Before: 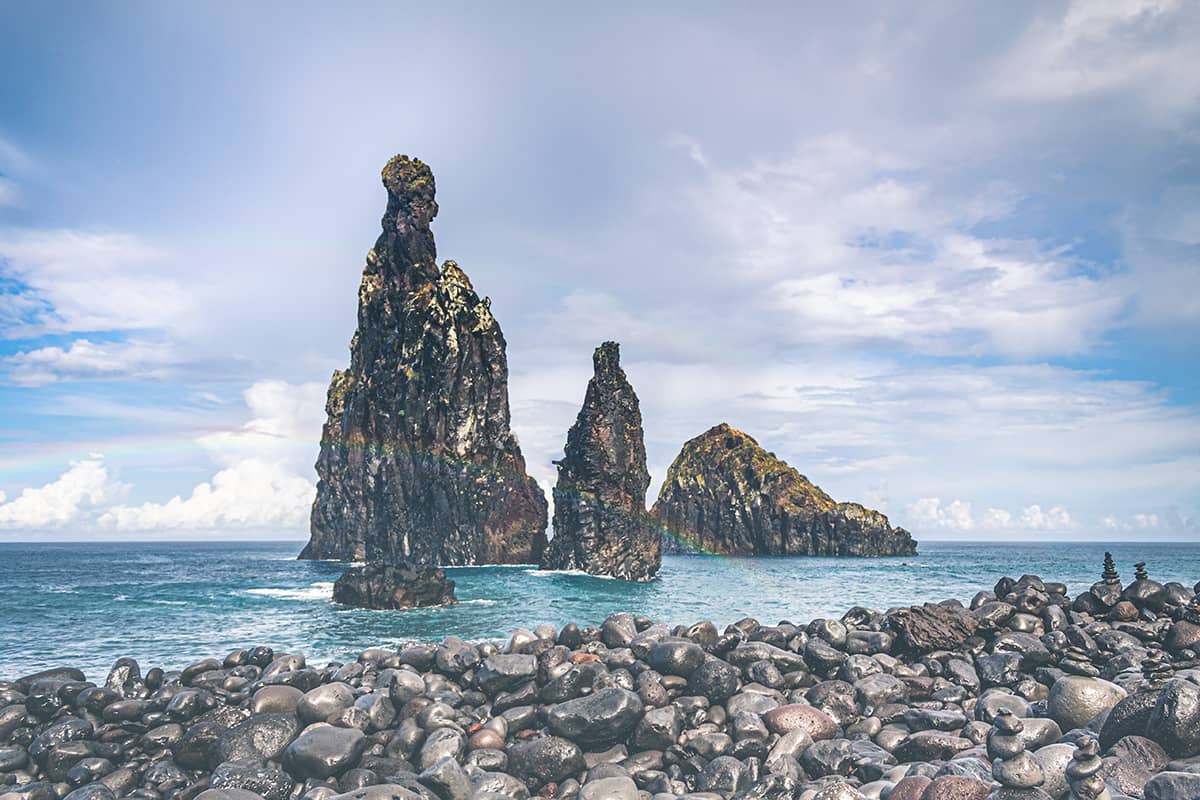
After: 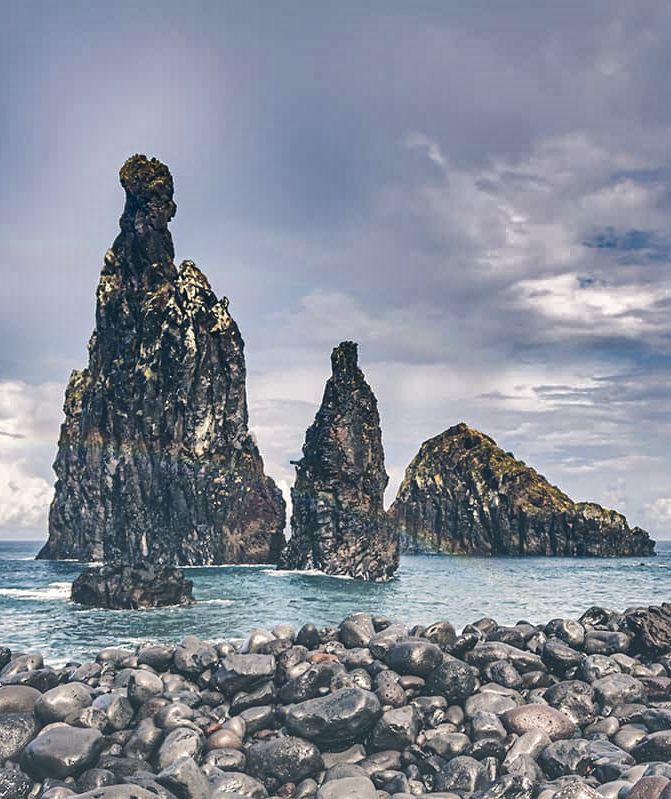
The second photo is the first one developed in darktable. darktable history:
shadows and highlights: shadows 24.61, highlights -77.5, soften with gaussian
color zones: curves: ch0 [(0, 0.485) (0.178, 0.476) (0.261, 0.623) (0.411, 0.403) (0.708, 0.603) (0.934, 0.412)]; ch1 [(0.003, 0.485) (0.149, 0.496) (0.229, 0.584) (0.326, 0.551) (0.484, 0.262) (0.757, 0.643)]
local contrast: mode bilateral grid, contrast 19, coarseness 49, detail 150%, midtone range 0.2
crop: left 21.885%, right 22.152%, bottom 0.005%
color correction: highlights a* 2.76, highlights b* 4.99, shadows a* -2.47, shadows b* -4.91, saturation 0.783
levels: black 0.059%, white 99.93%
tone curve: curves: ch0 [(0, 0) (0.003, 0.01) (0.011, 0.014) (0.025, 0.029) (0.044, 0.051) (0.069, 0.072) (0.1, 0.097) (0.136, 0.123) (0.177, 0.16) (0.224, 0.2) (0.277, 0.248) (0.335, 0.305) (0.399, 0.37) (0.468, 0.454) (0.543, 0.534) (0.623, 0.609) (0.709, 0.681) (0.801, 0.752) (0.898, 0.841) (1, 1)], color space Lab, linked channels, preserve colors none
